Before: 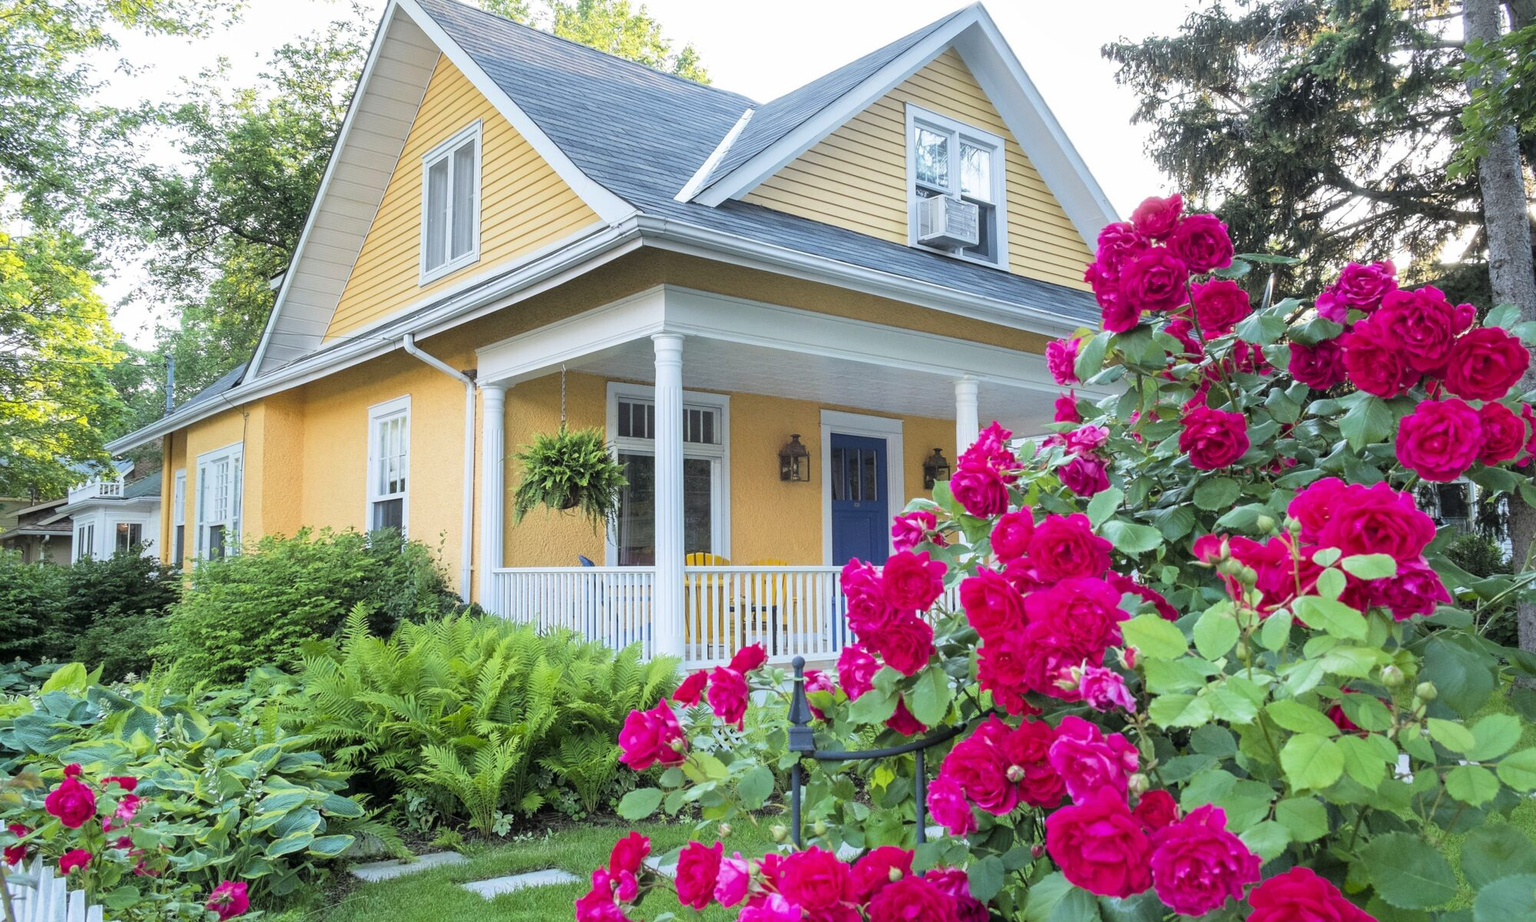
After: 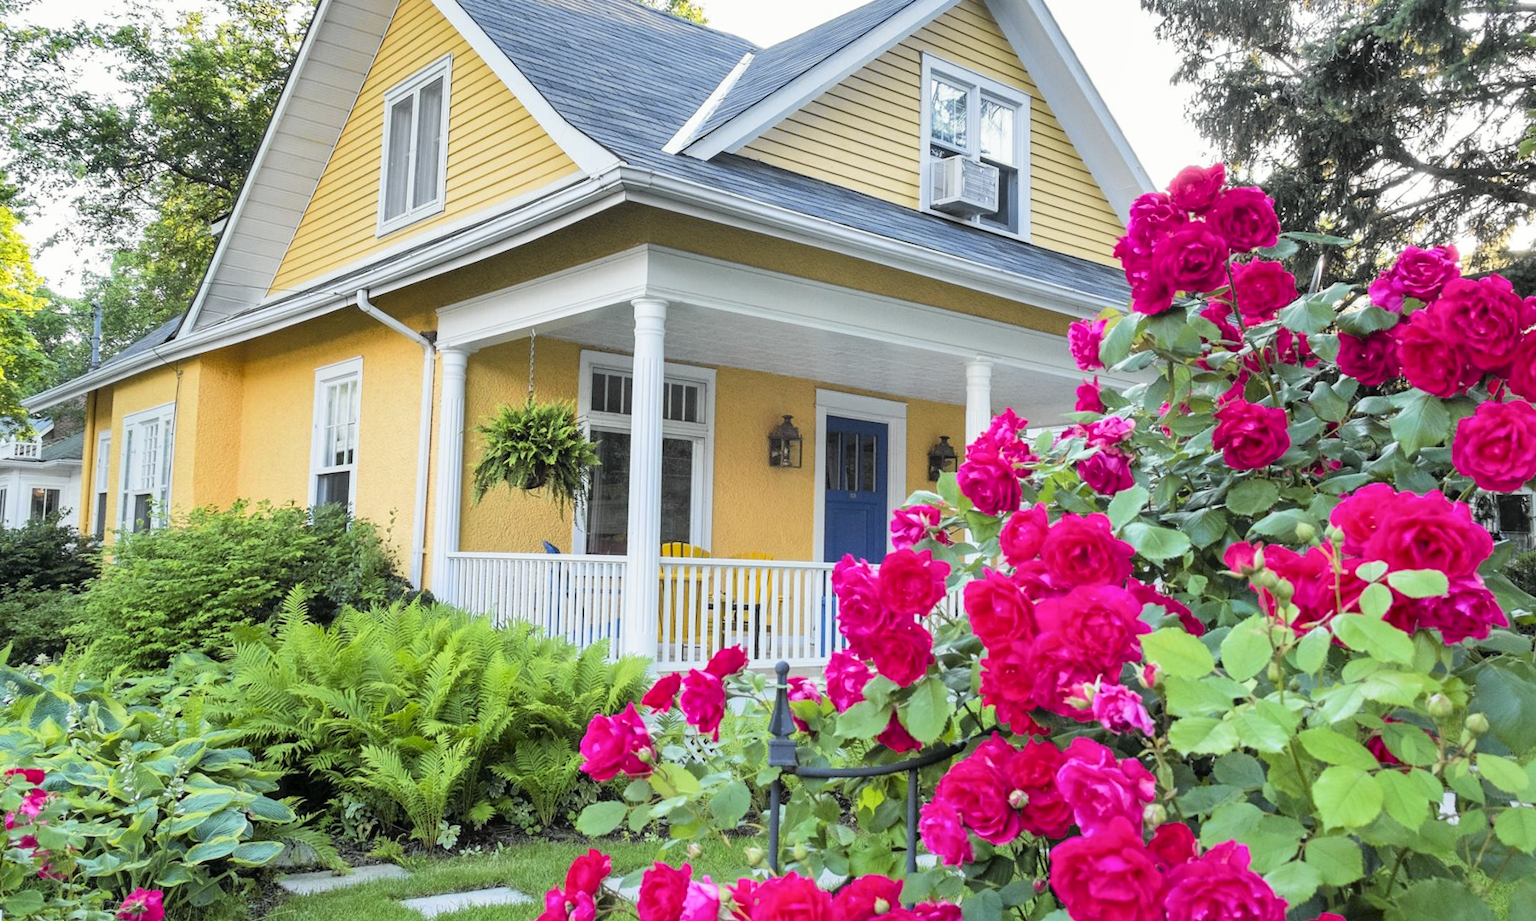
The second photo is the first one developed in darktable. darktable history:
crop and rotate: angle -1.96°, left 3.097%, top 4.154%, right 1.586%, bottom 0.529%
shadows and highlights: soften with gaussian
tone equalizer: on, module defaults
contrast brightness saturation: contrast 0.05, brightness 0.06, saturation 0.01
tone curve: curves: ch0 [(0, 0) (0.037, 0.025) (0.131, 0.093) (0.275, 0.256) (0.497, 0.51) (0.617, 0.643) (0.704, 0.732) (0.813, 0.832) (0.911, 0.925) (0.997, 0.995)]; ch1 [(0, 0) (0.301, 0.3) (0.444, 0.45) (0.493, 0.495) (0.507, 0.503) (0.534, 0.533) (0.582, 0.58) (0.658, 0.693) (0.746, 0.77) (1, 1)]; ch2 [(0, 0) (0.246, 0.233) (0.36, 0.352) (0.415, 0.418) (0.476, 0.492) (0.502, 0.504) (0.525, 0.518) (0.539, 0.544) (0.586, 0.602) (0.634, 0.651) (0.706, 0.727) (0.853, 0.852) (1, 0.951)], color space Lab, independent channels, preserve colors none
